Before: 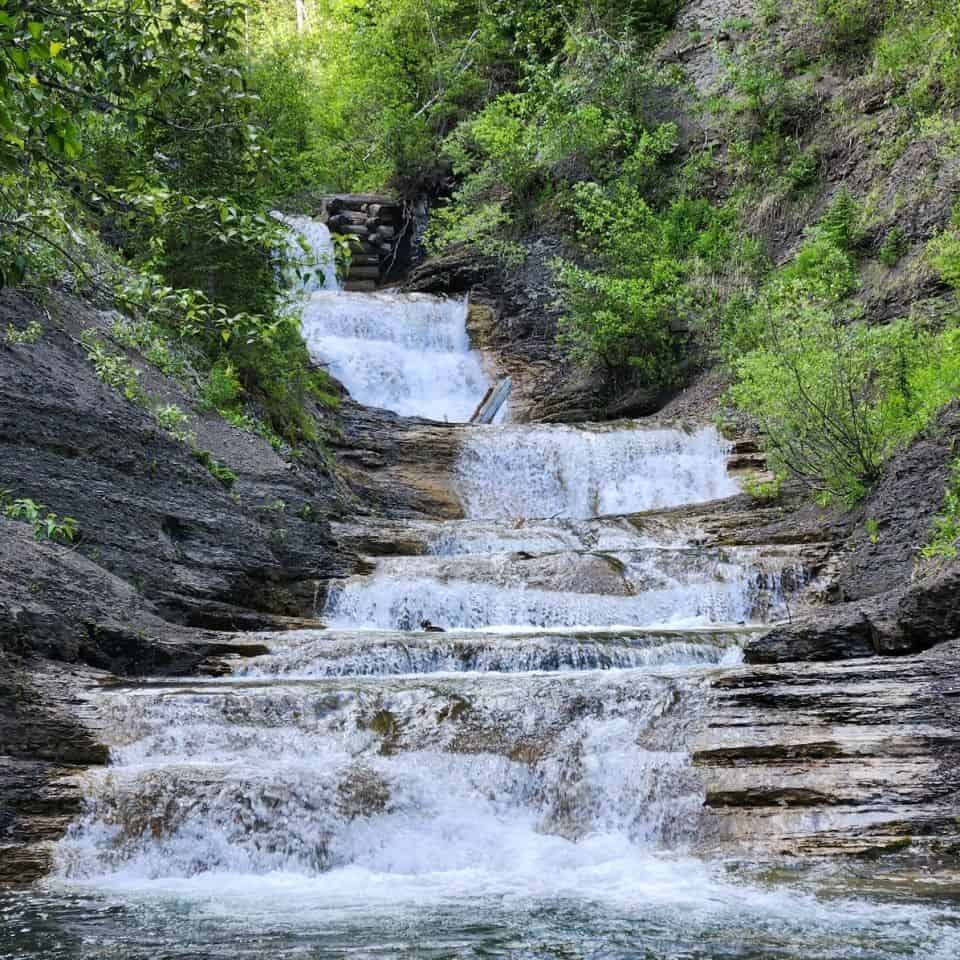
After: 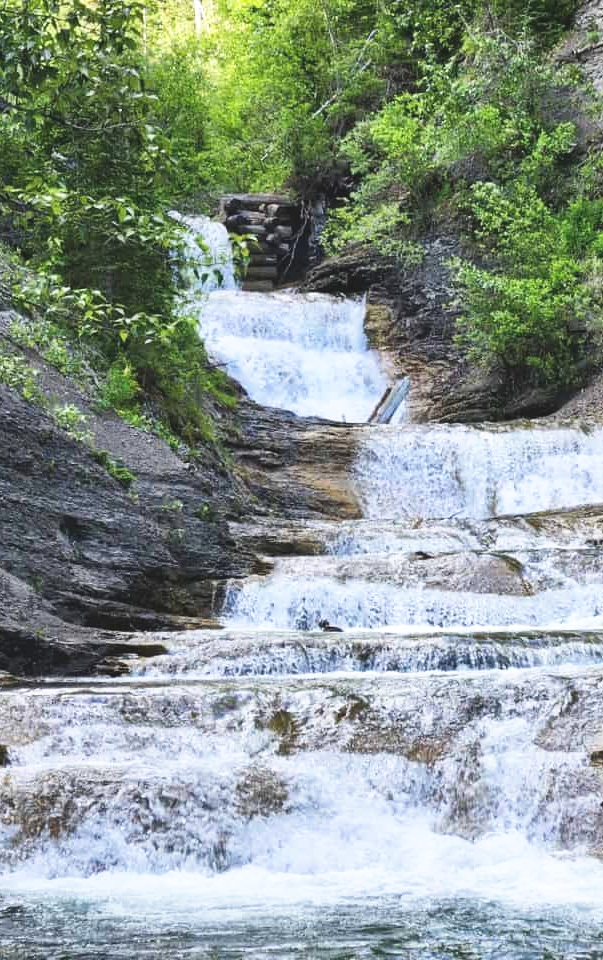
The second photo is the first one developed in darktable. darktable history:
base curve: curves: ch0 [(0, 0) (0.688, 0.865) (1, 1)], preserve colors none
exposure: black level correction -0.008, exposure 0.067 EV, compensate highlight preservation false
crop: left 10.644%, right 26.528%
